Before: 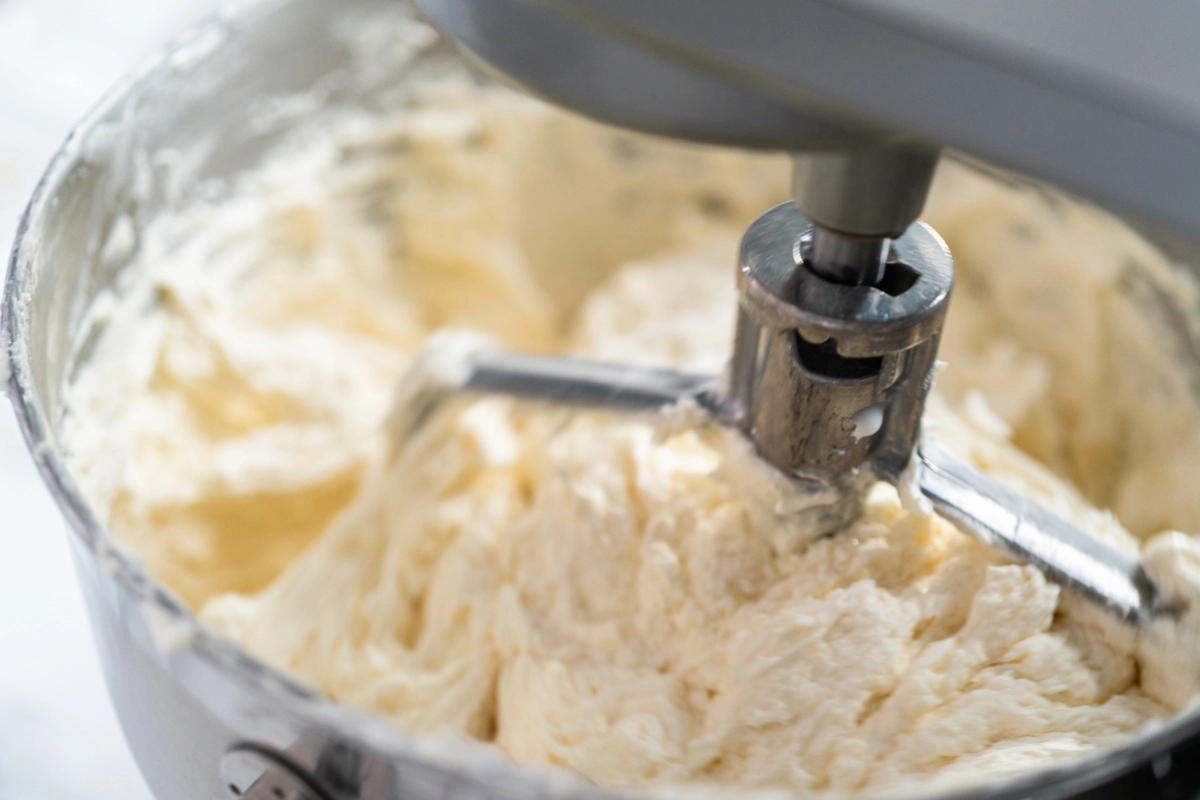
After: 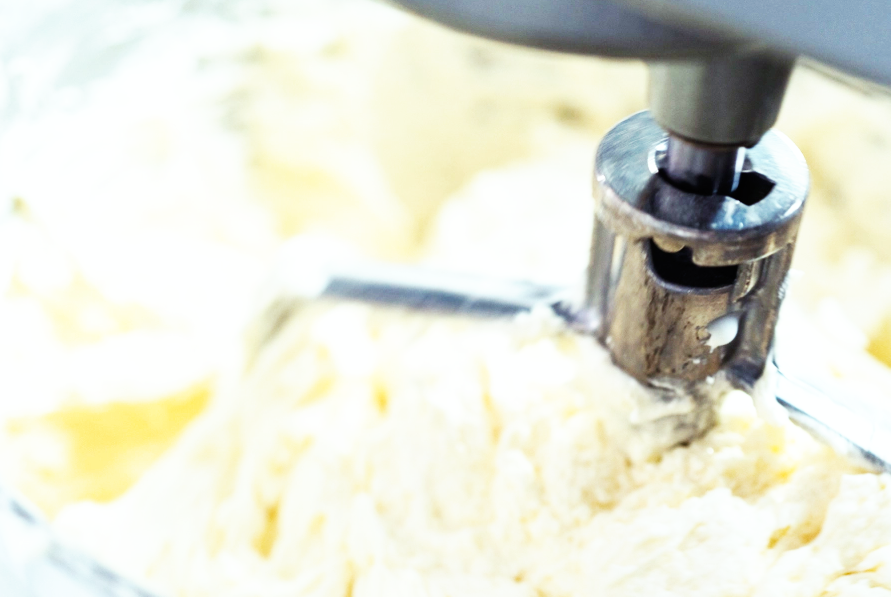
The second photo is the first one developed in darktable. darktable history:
crop and rotate: left 12.137%, top 11.485%, right 13.571%, bottom 13.833%
base curve: curves: ch0 [(0, 0) (0.007, 0.004) (0.027, 0.03) (0.046, 0.07) (0.207, 0.54) (0.442, 0.872) (0.673, 0.972) (1, 1)], preserve colors none
color balance rgb: shadows lift › luminance -21.628%, shadows lift › chroma 6.636%, shadows lift › hue 268.87°, highlights gain › luminance 15.426%, highlights gain › chroma 3.895%, highlights gain › hue 210.4°, linear chroma grading › global chroma 9.765%, perceptual saturation grading › global saturation -0.113%
